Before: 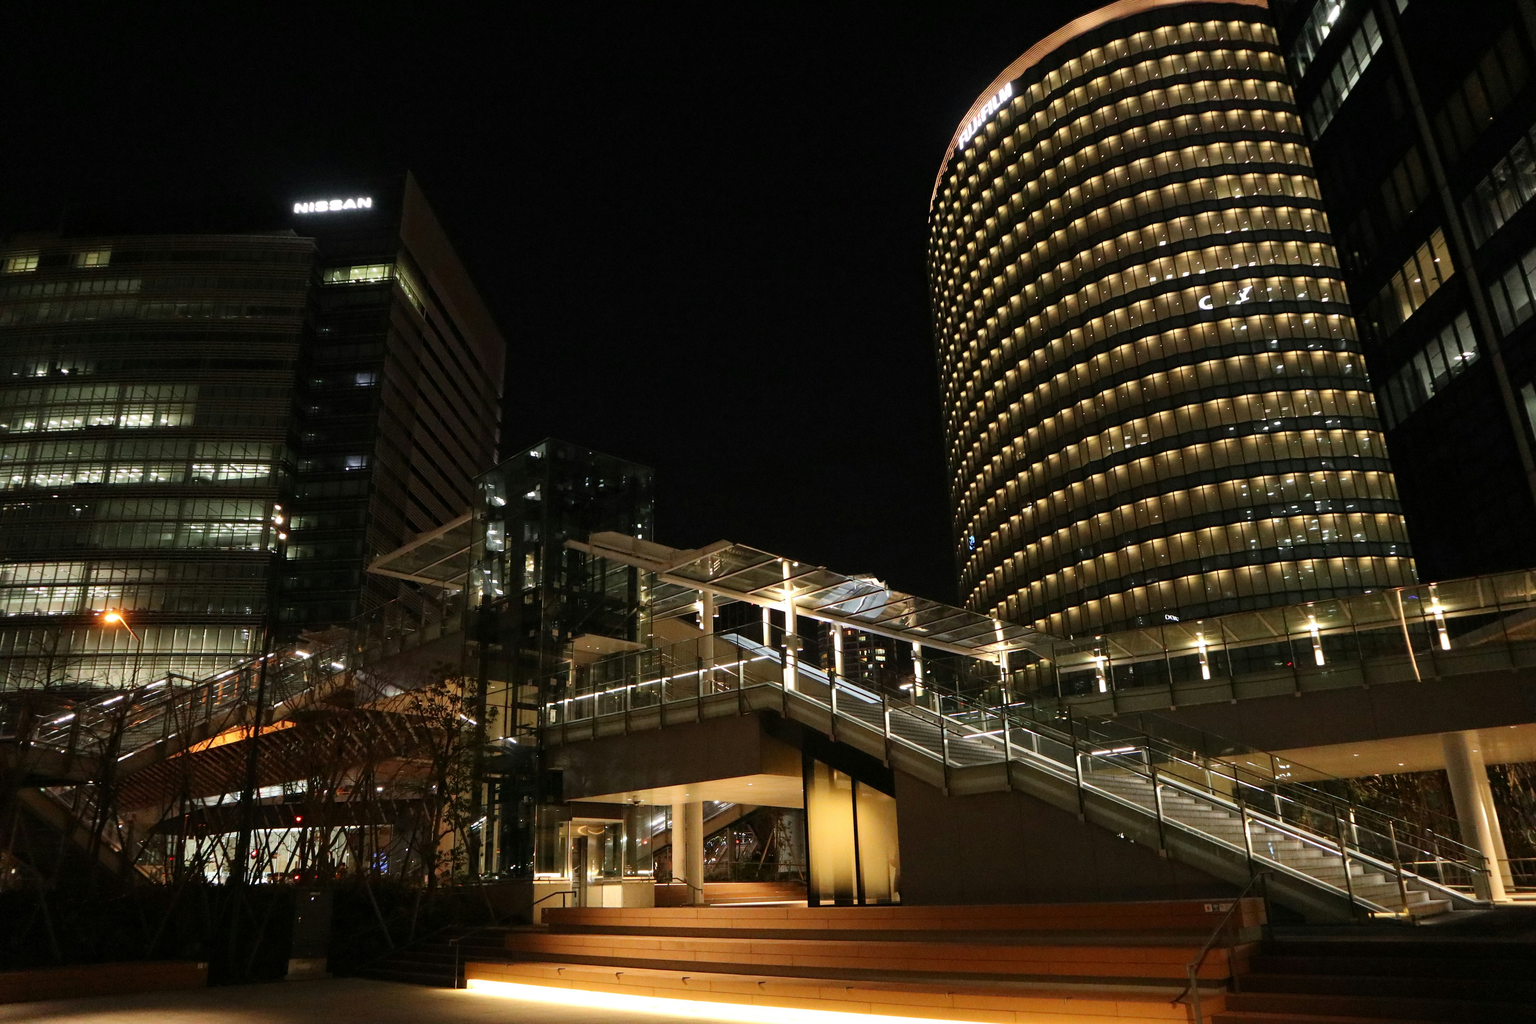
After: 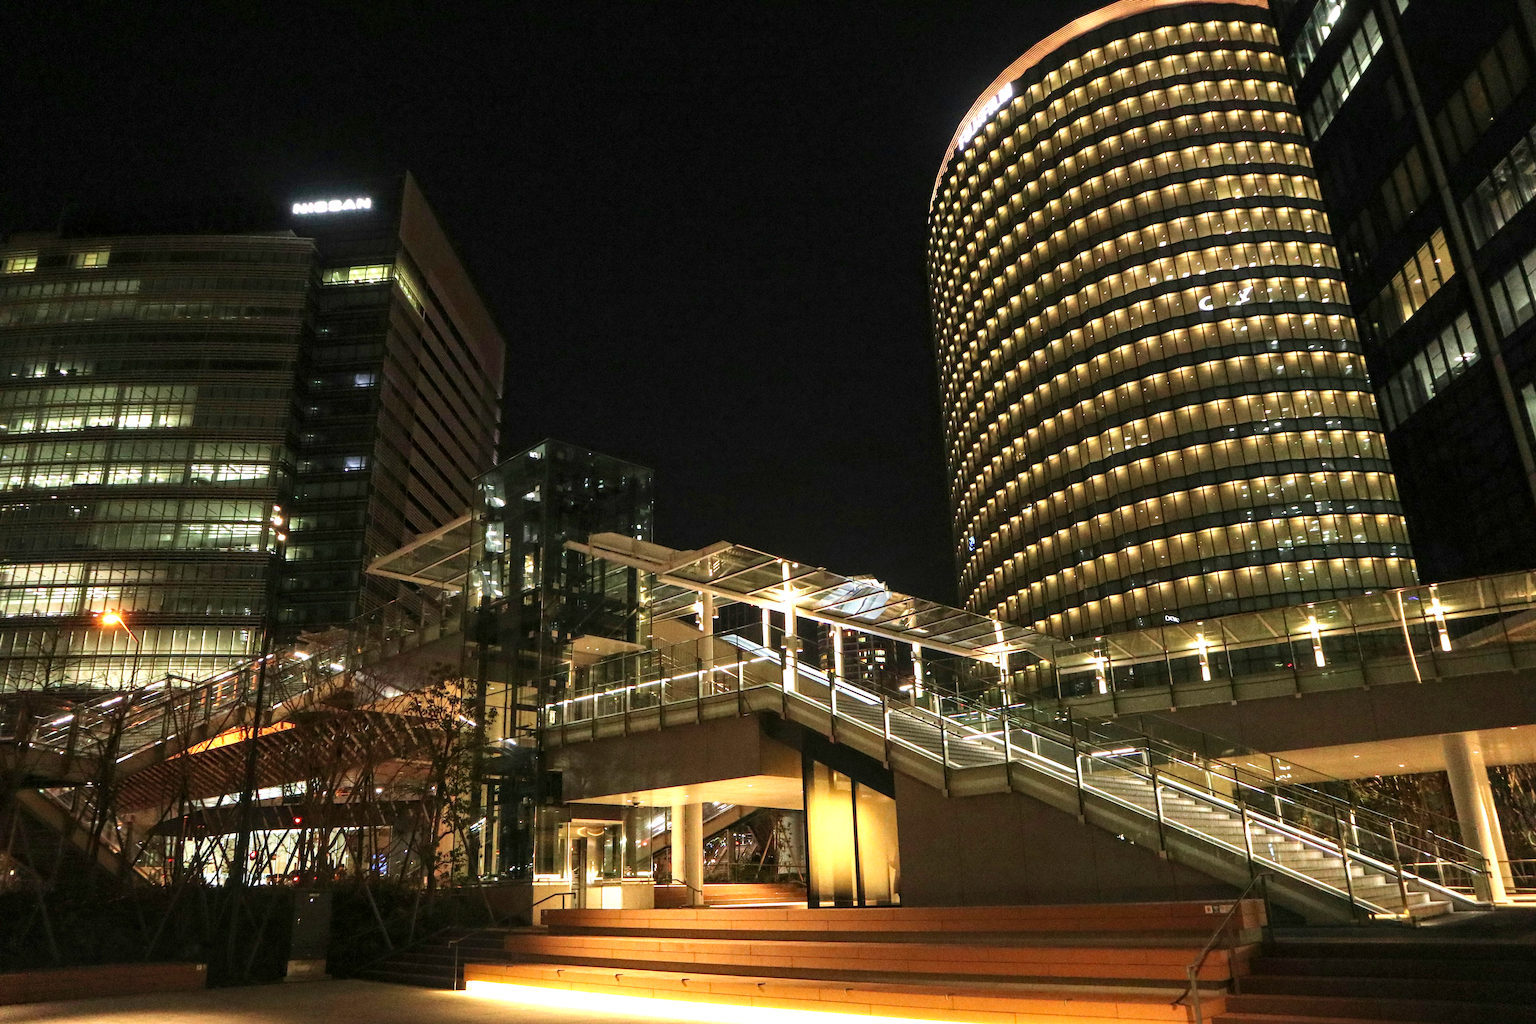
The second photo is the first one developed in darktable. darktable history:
velvia: strength 27%
exposure: black level correction 0, exposure 1 EV, compensate exposure bias true, compensate highlight preservation false
local contrast: on, module defaults
crop and rotate: left 0.126%
